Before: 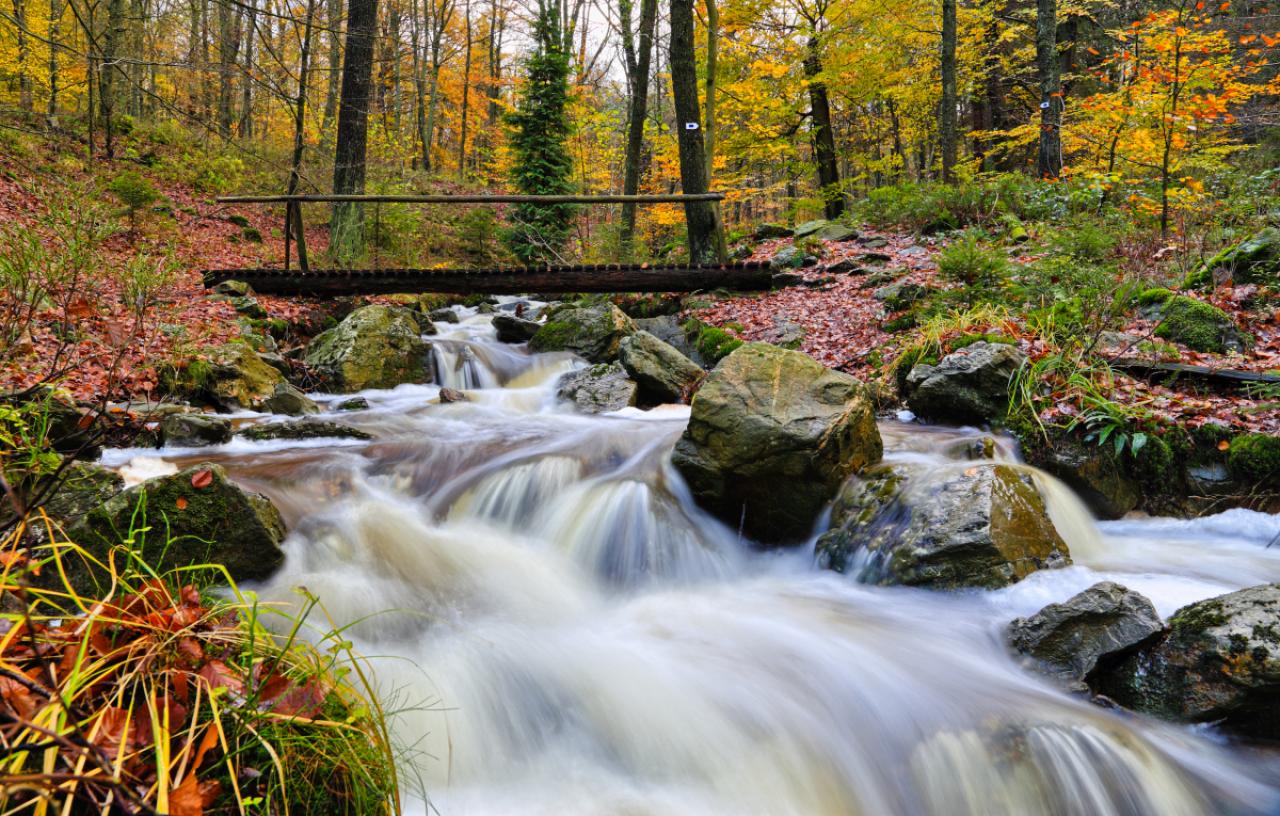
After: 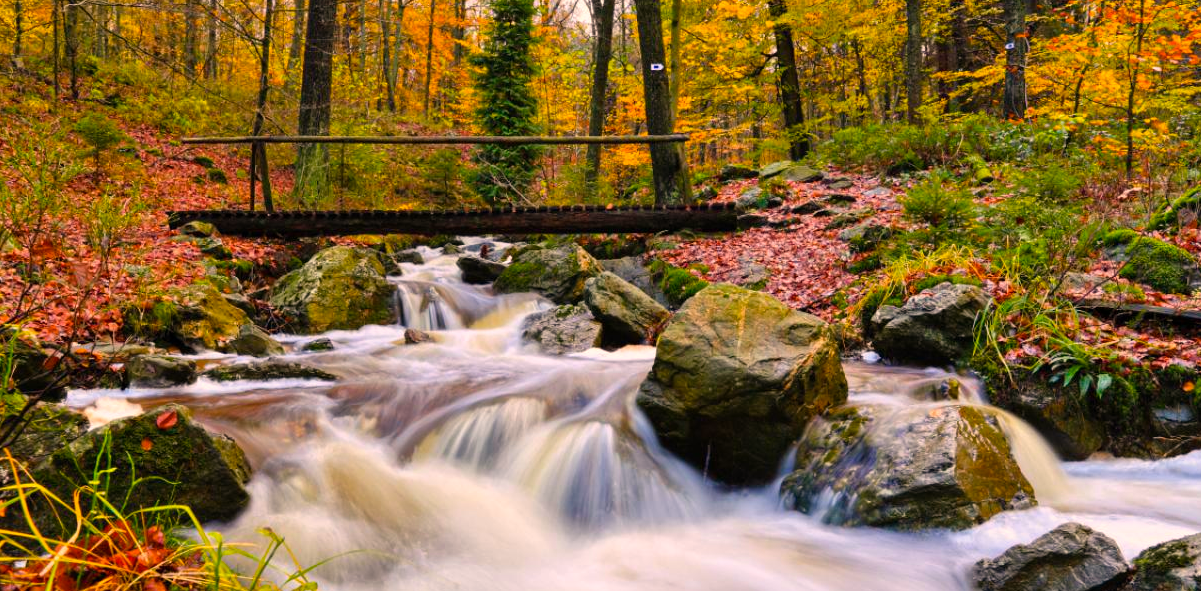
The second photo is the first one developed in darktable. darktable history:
white balance: red 1.127, blue 0.943
color balance rgb: perceptual saturation grading › global saturation 20%, global vibrance 20%
crop: left 2.737%, top 7.287%, right 3.421%, bottom 20.179%
